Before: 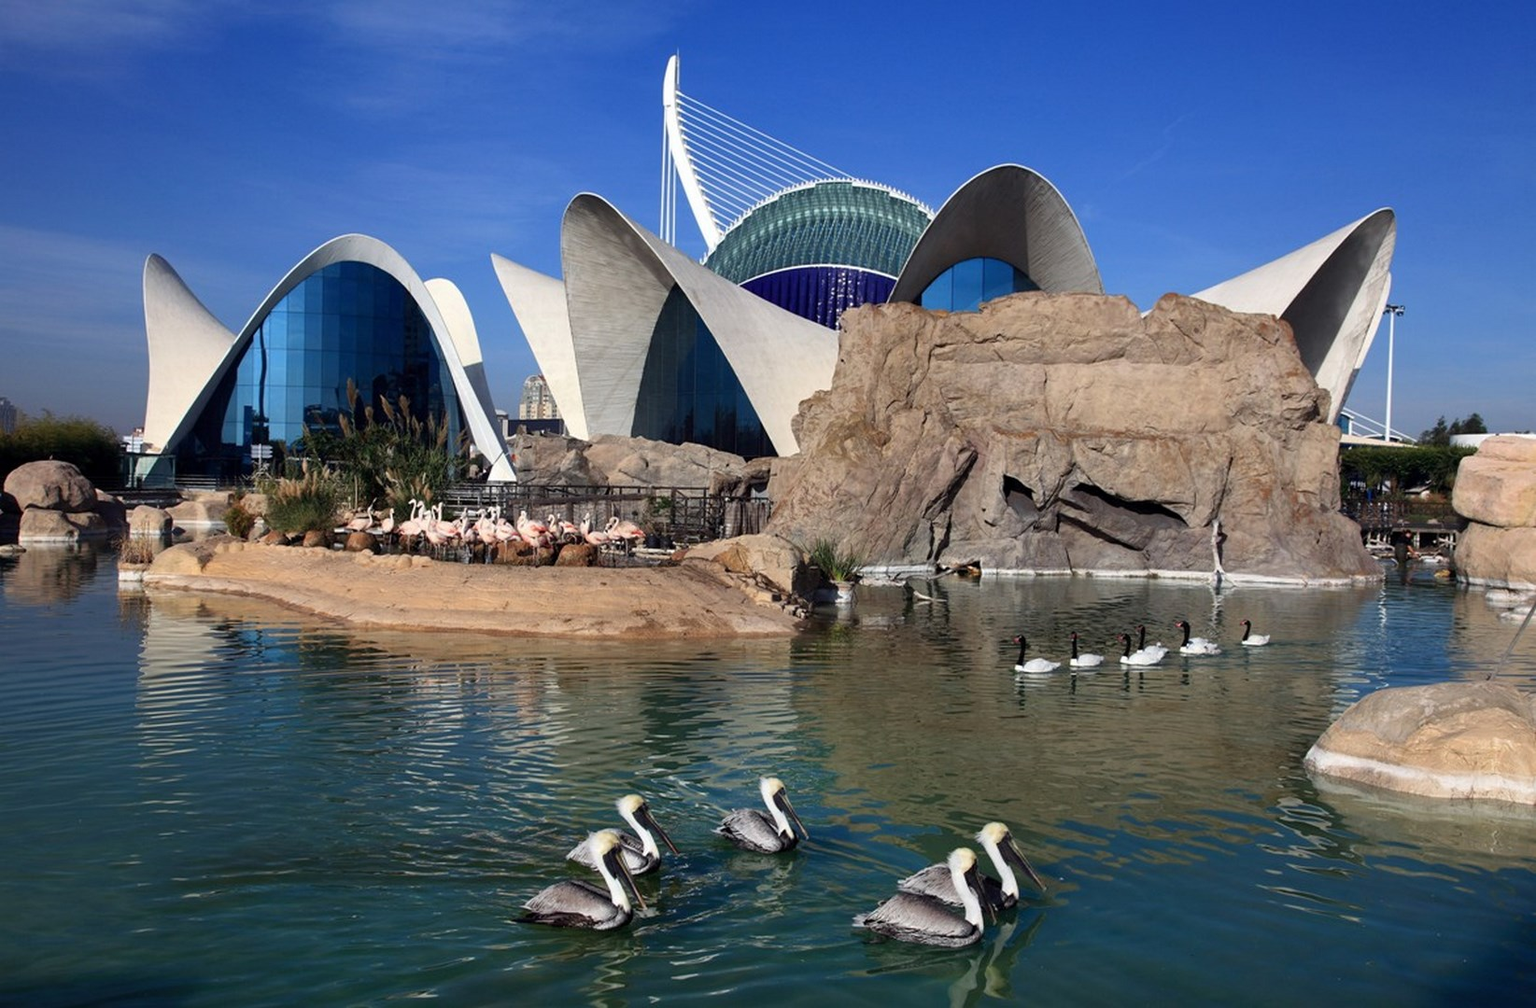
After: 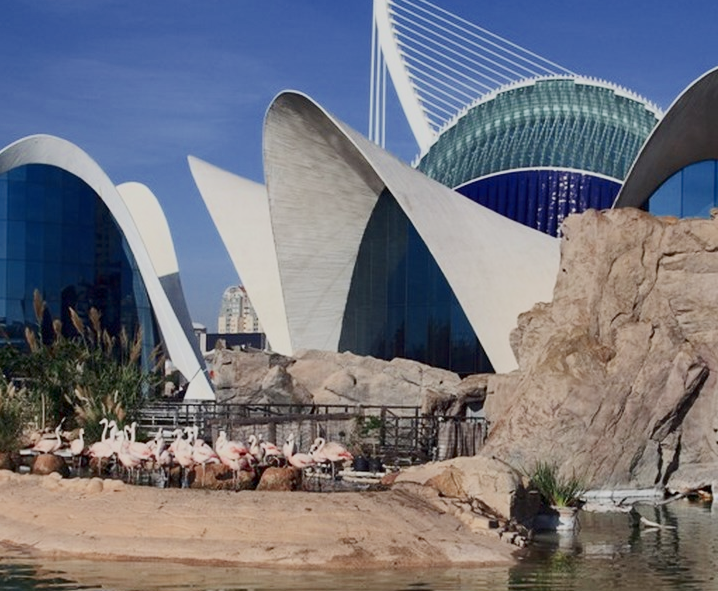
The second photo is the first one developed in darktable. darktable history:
contrast brightness saturation: contrast 0.408, brightness 0.099, saturation 0.207
crop: left 20.584%, top 10.765%, right 35.763%, bottom 34.5%
filmic rgb: black relative exposure -13.96 EV, white relative exposure 7.98 EV, hardness 3.73, latitude 49.88%, contrast 0.509
